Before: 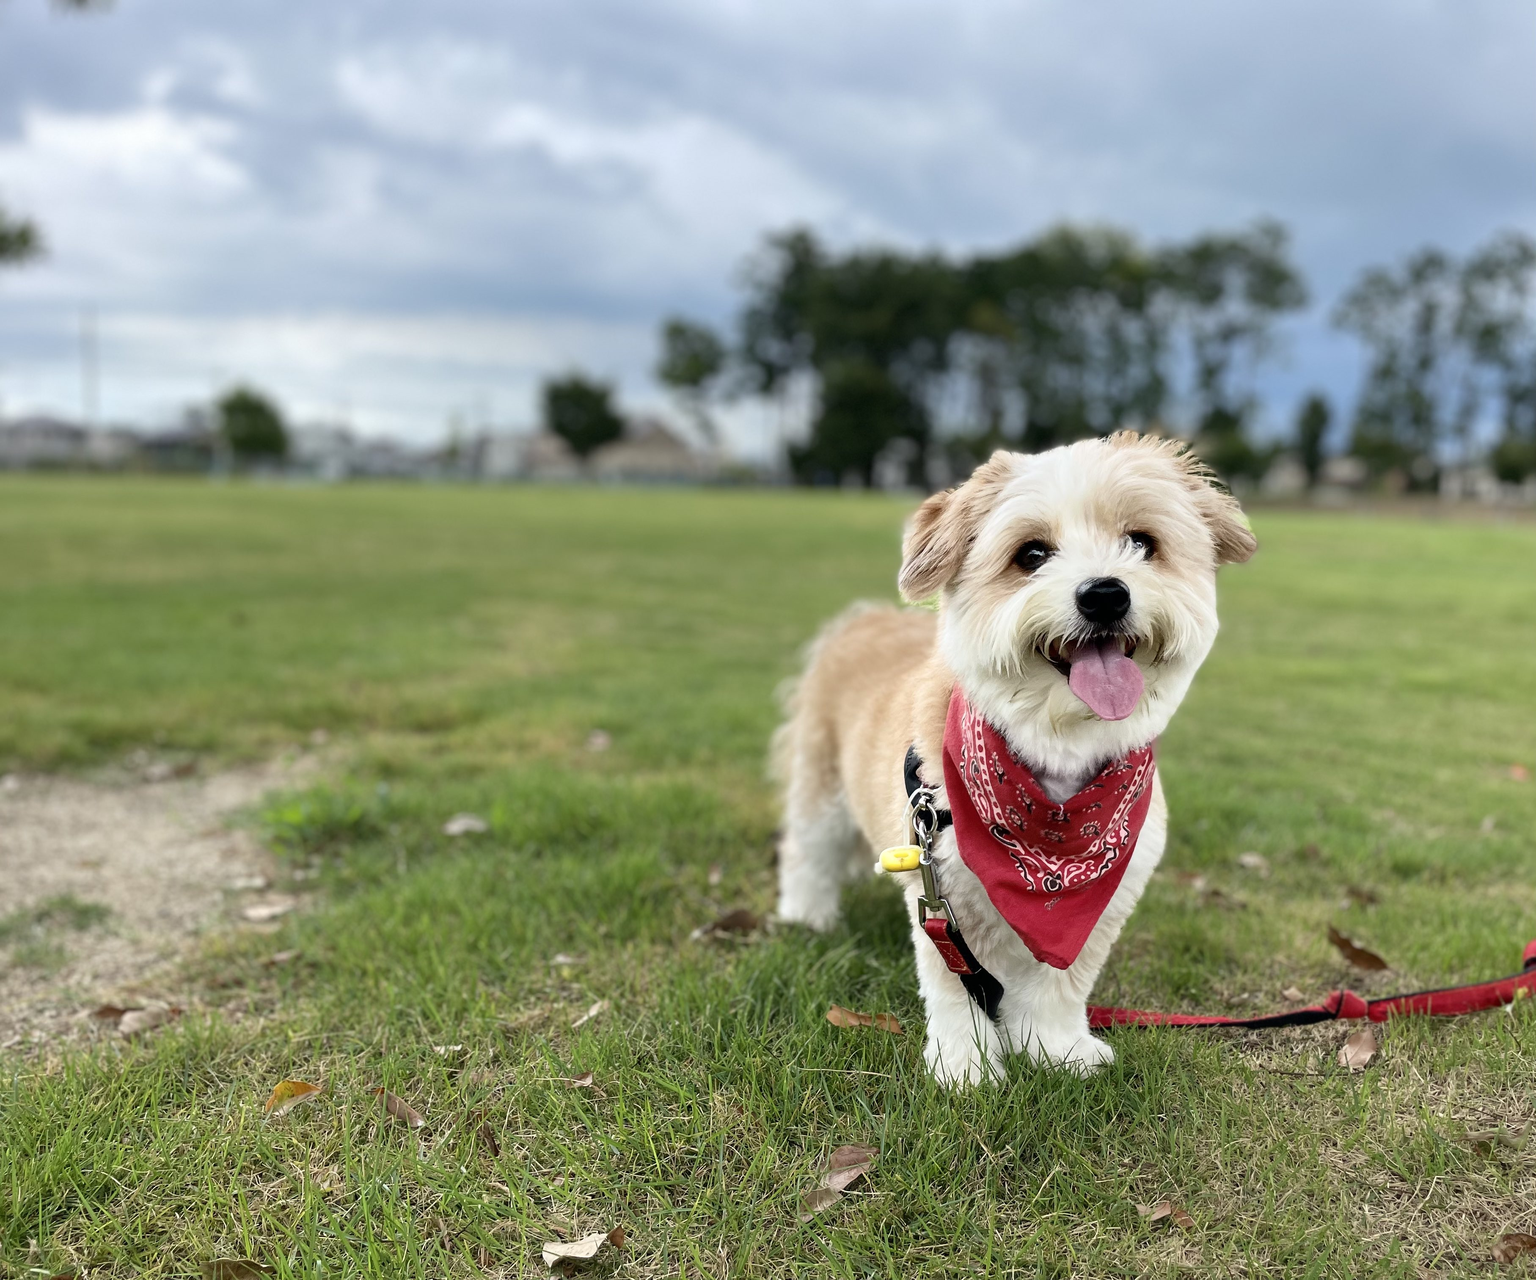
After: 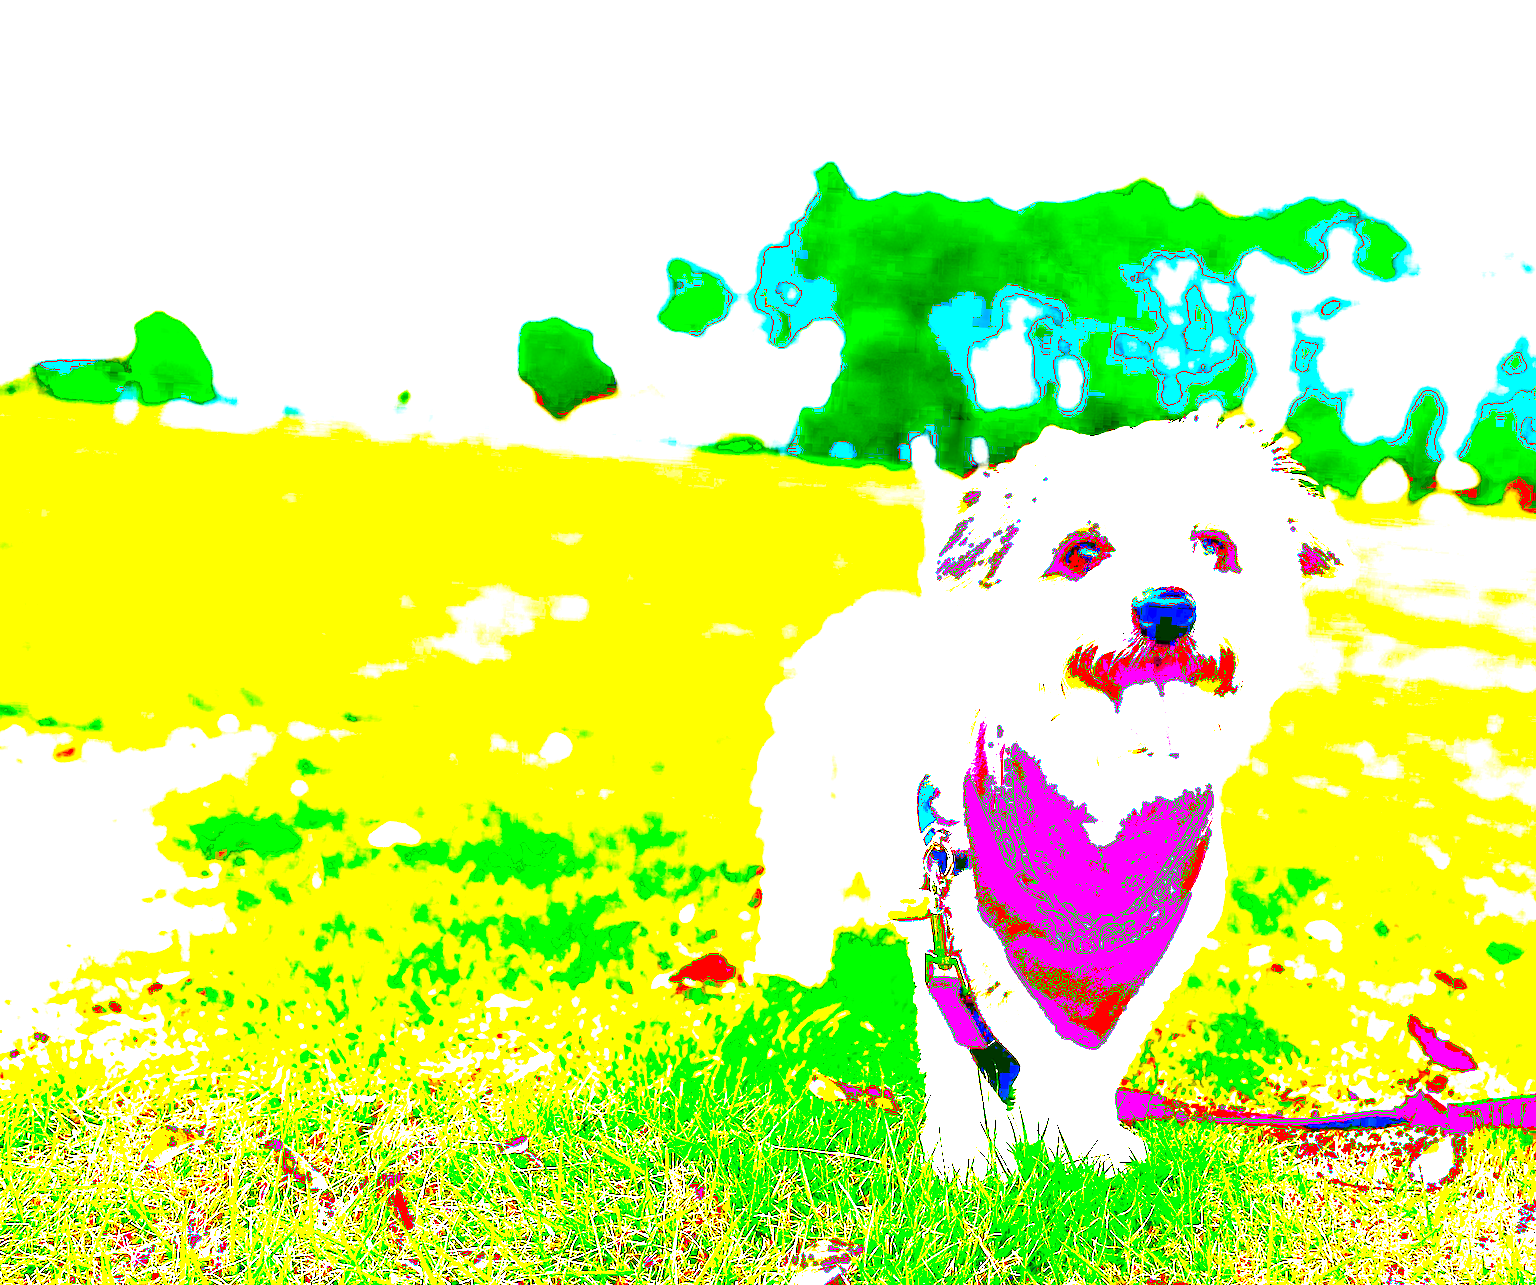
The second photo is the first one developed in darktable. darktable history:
tone equalizer: on, module defaults
crop and rotate: angle -3.27°, left 5.18%, top 5.16%, right 4.73%, bottom 4.31%
exposure: black level correction 0.1, exposure 3.025 EV, compensate exposure bias true, compensate highlight preservation false
tone curve: curves: ch0 [(0, 0) (0.003, 0.051) (0.011, 0.054) (0.025, 0.056) (0.044, 0.07) (0.069, 0.092) (0.1, 0.119) (0.136, 0.149) (0.177, 0.189) (0.224, 0.231) (0.277, 0.278) (0.335, 0.329) (0.399, 0.386) (0.468, 0.454) (0.543, 0.524) (0.623, 0.603) (0.709, 0.687) (0.801, 0.776) (0.898, 0.878) (1, 1)], color space Lab, linked channels, preserve colors none
